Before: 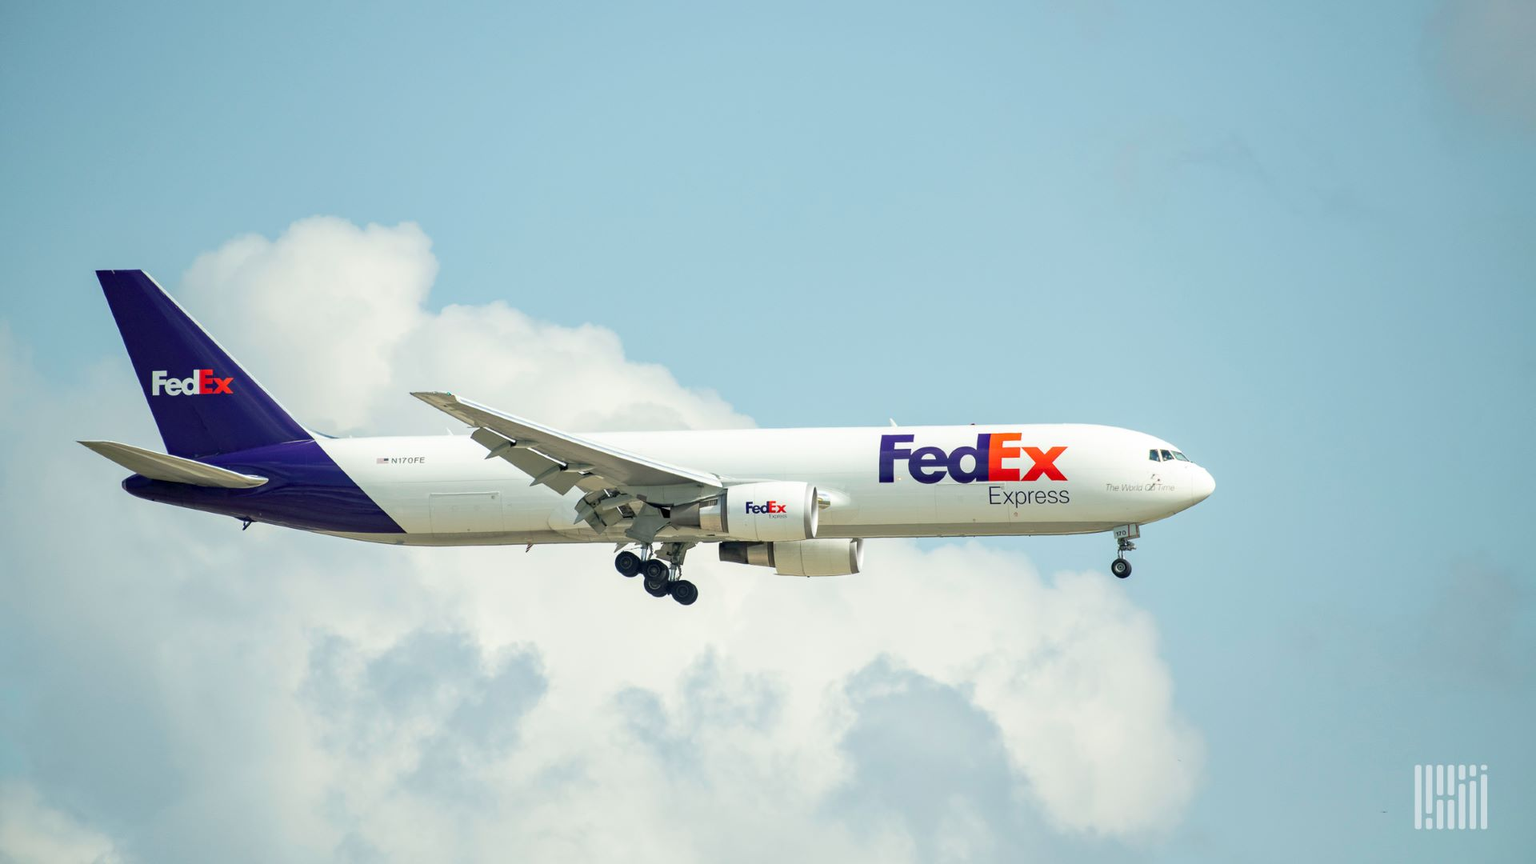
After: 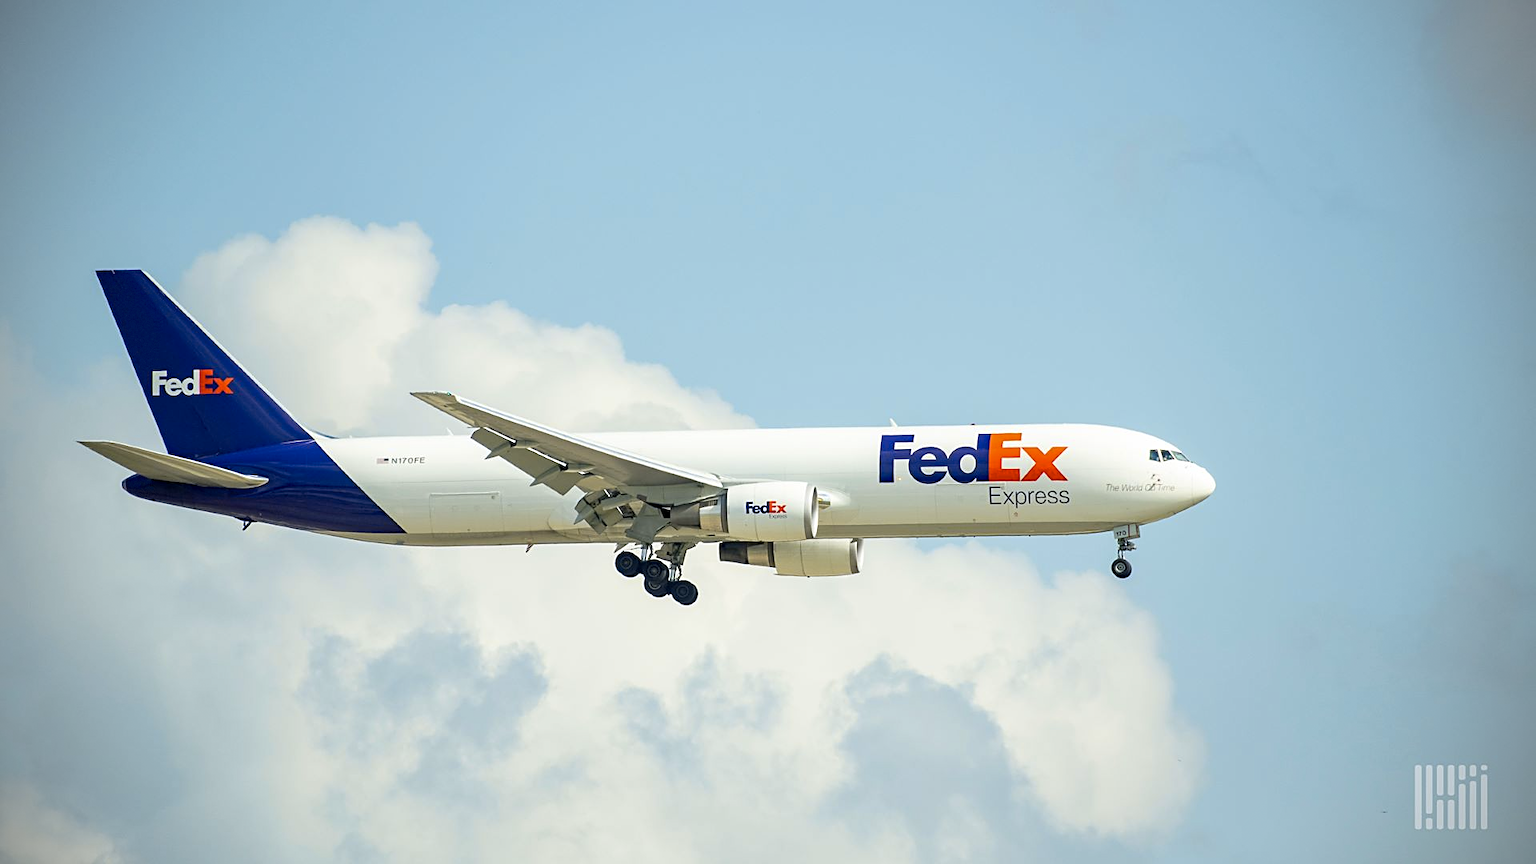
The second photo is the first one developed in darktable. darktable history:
vignetting: dithering 8-bit output, unbound false
sharpen: on, module defaults
color contrast: green-magenta contrast 0.85, blue-yellow contrast 1.25, unbound 0
base curve: curves: ch0 [(0, 0) (0.297, 0.298) (1, 1)], preserve colors none
